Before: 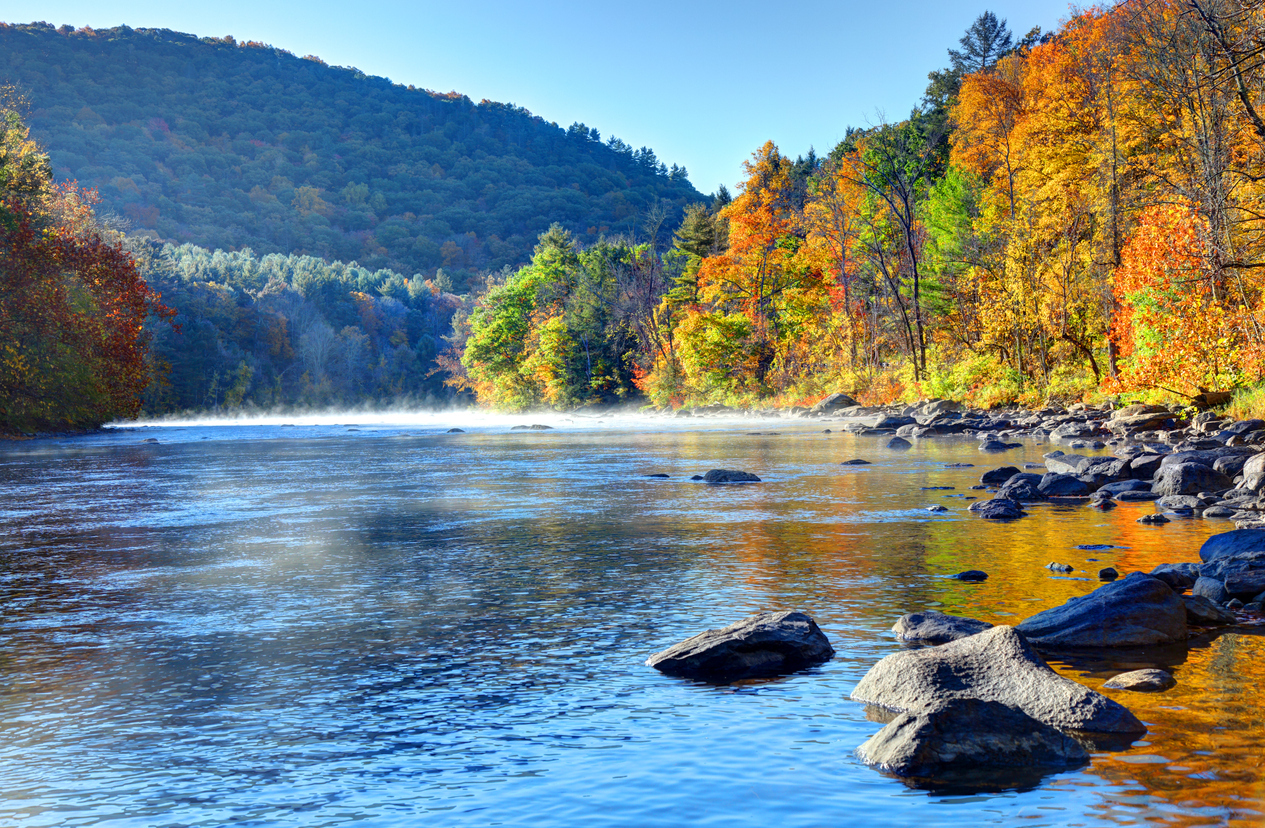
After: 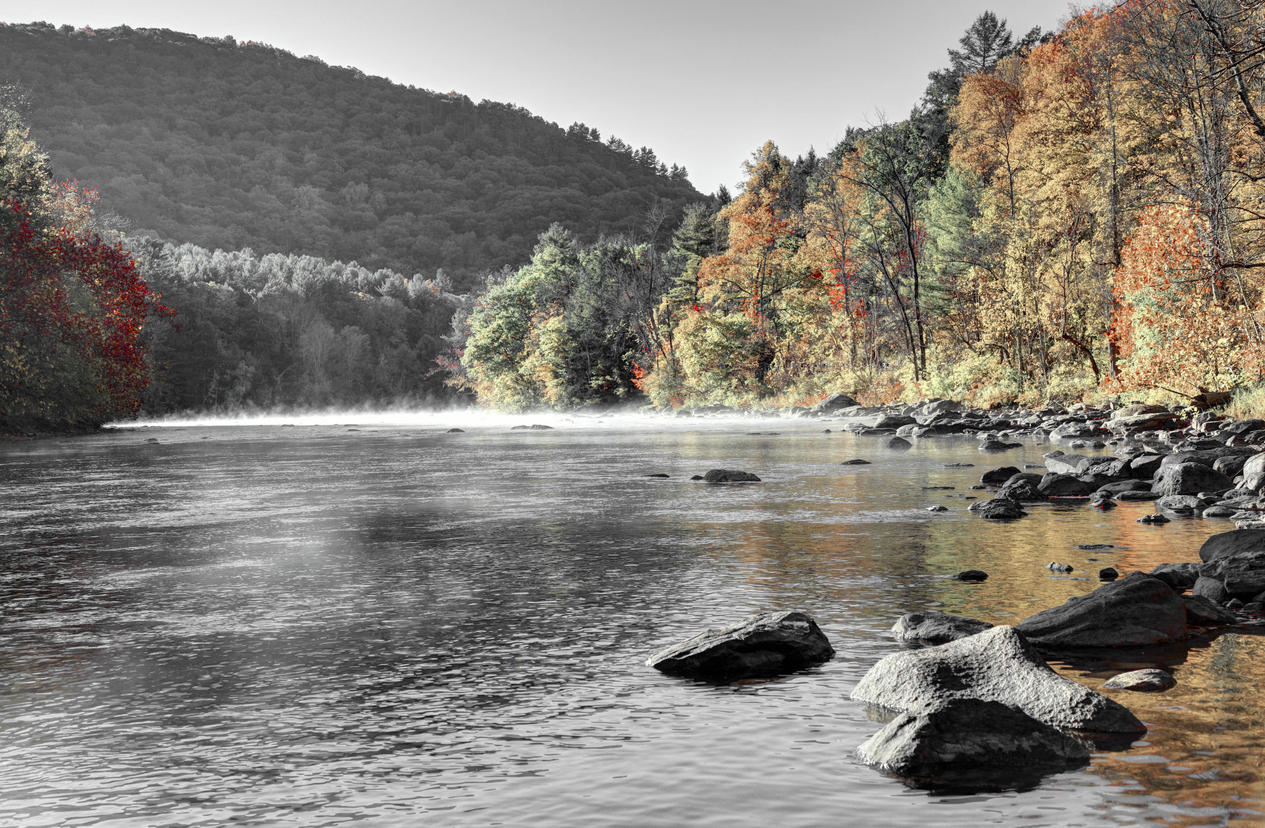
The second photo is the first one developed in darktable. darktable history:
color zones: curves: ch1 [(0, 0.831) (0.08, 0.771) (0.157, 0.268) (0.241, 0.207) (0.562, -0.005) (0.714, -0.013) (0.876, 0.01) (1, 0.831)]
color correction: highlights a* -4.77, highlights b* 5.03, saturation 0.956
